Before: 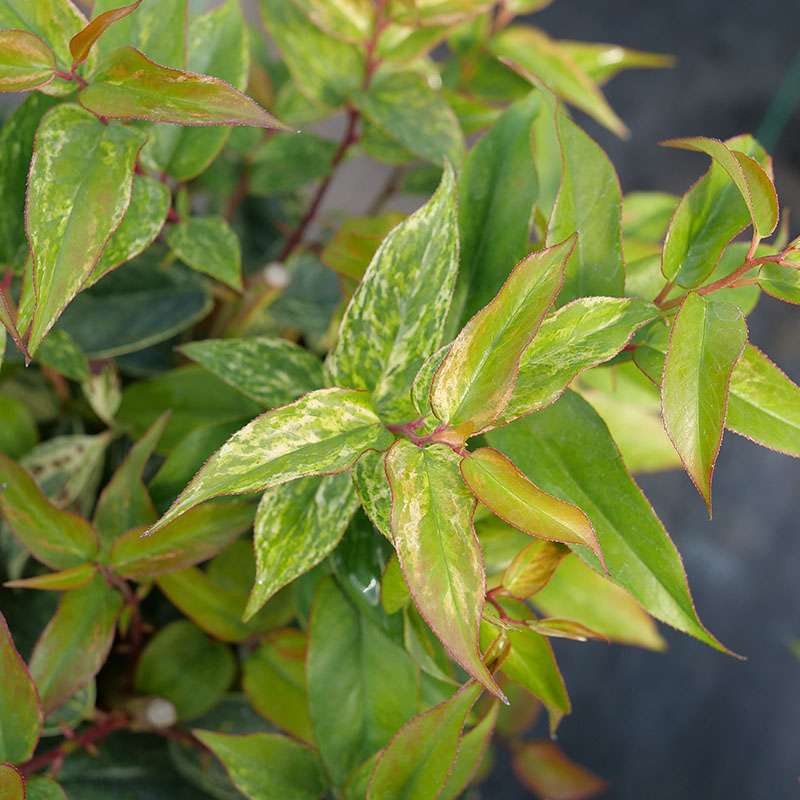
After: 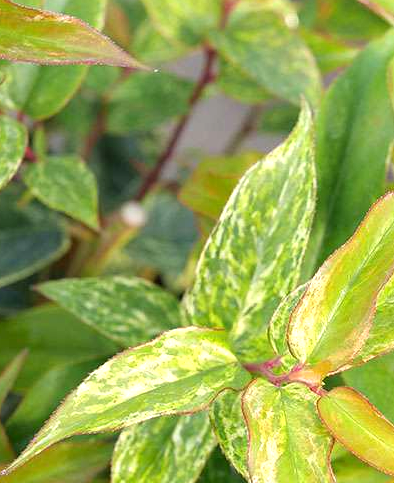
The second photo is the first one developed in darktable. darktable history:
exposure: exposure 0.651 EV, compensate highlight preservation false
crop: left 17.913%, top 7.717%, right 32.813%, bottom 31.865%
